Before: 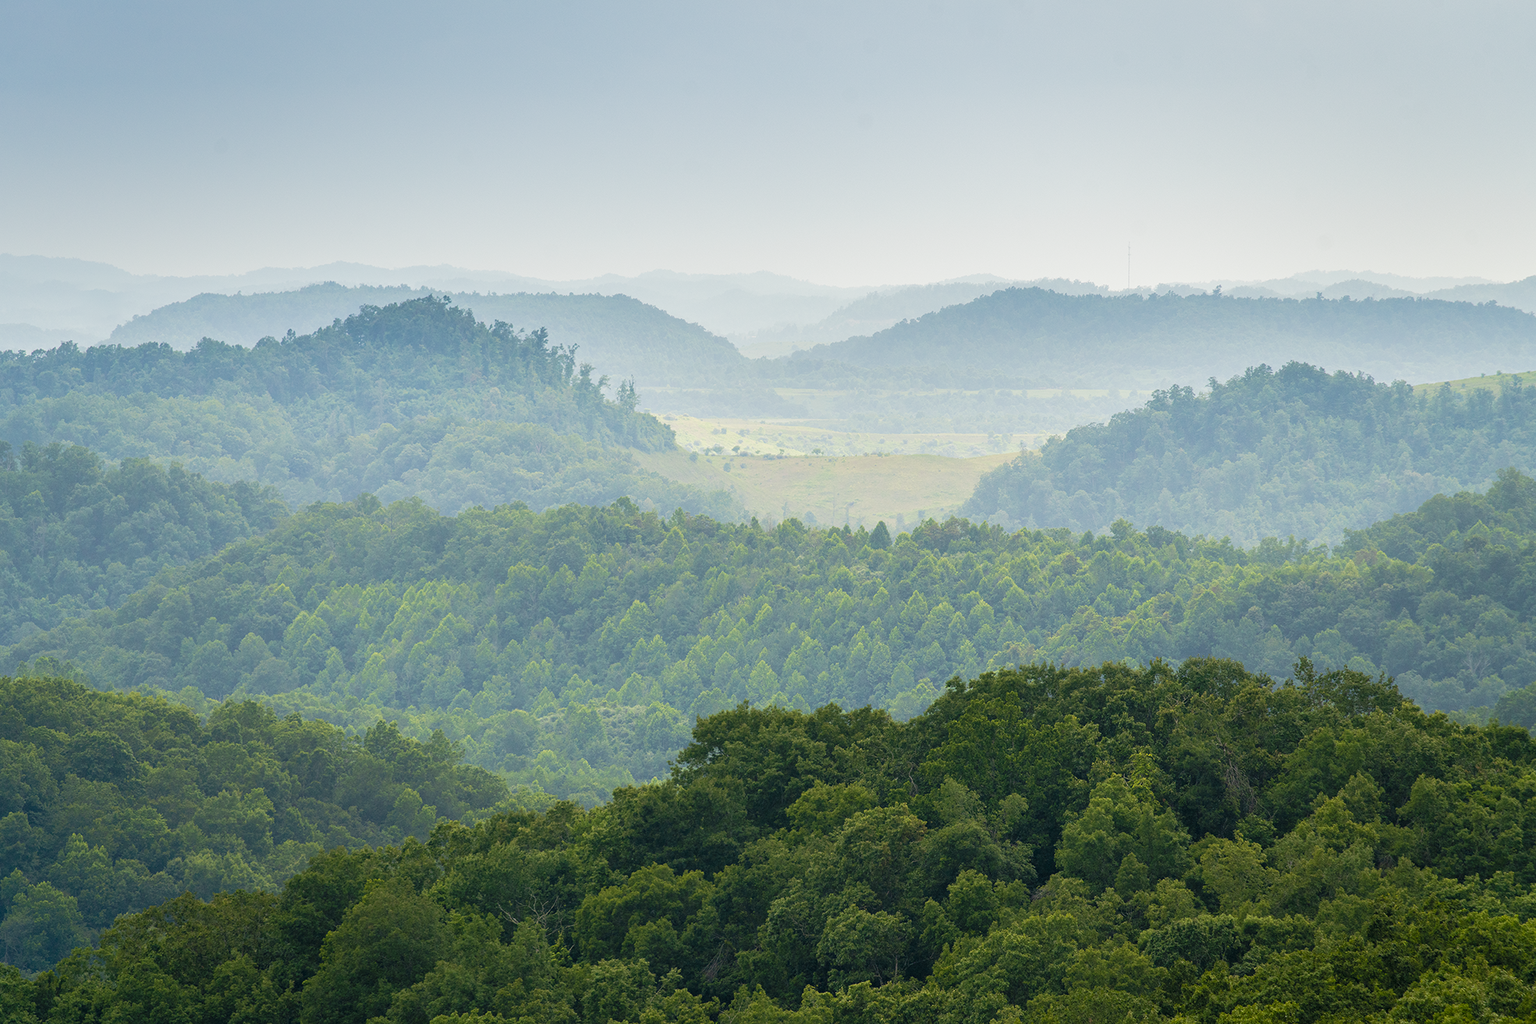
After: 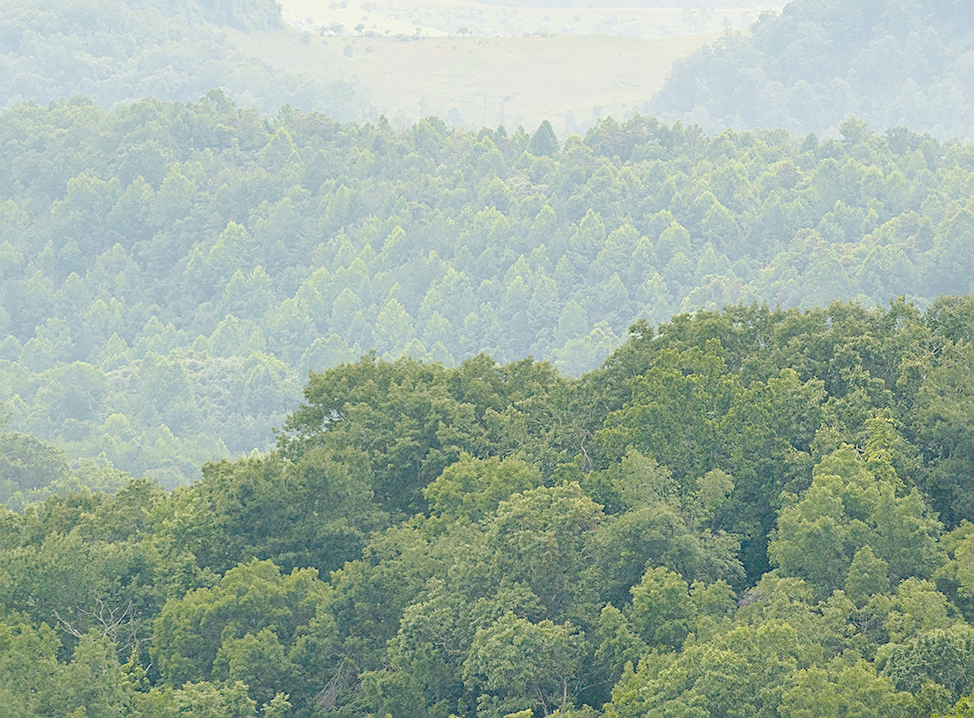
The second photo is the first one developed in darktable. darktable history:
crop: left 29.672%, top 41.786%, right 20.851%, bottom 3.487%
sharpen: on, module defaults
